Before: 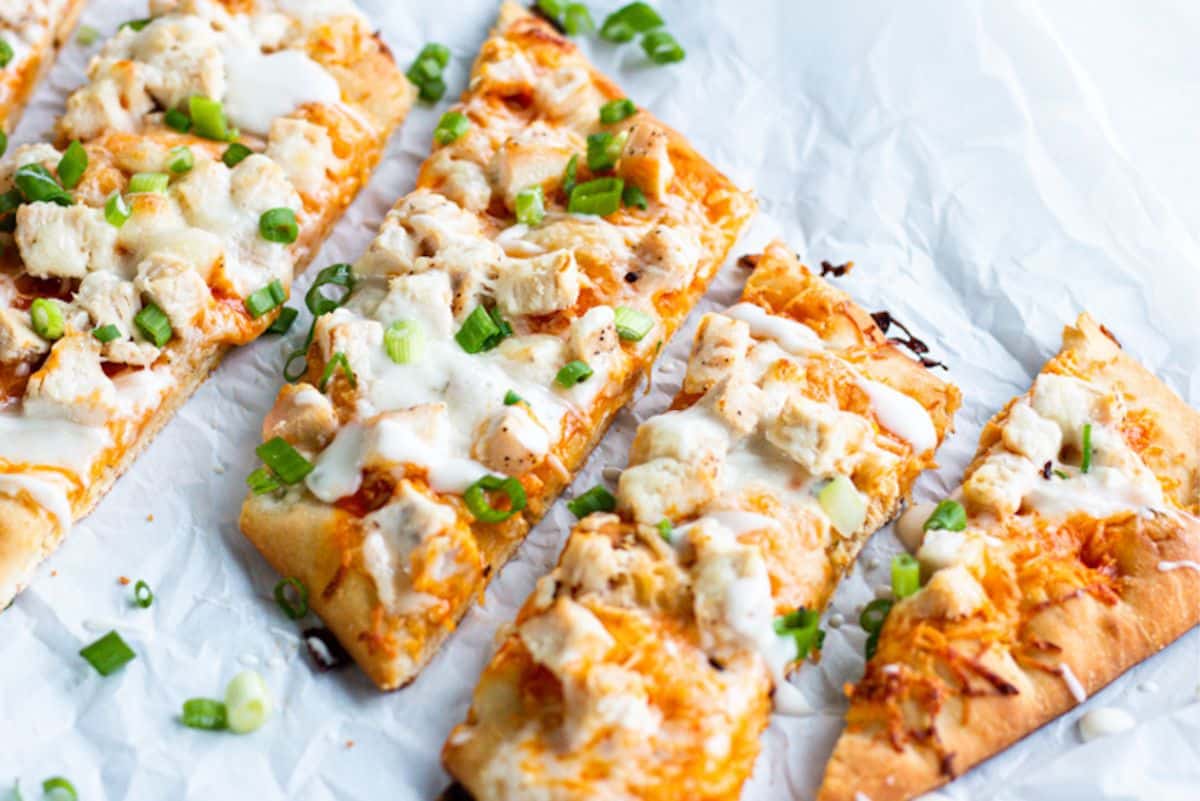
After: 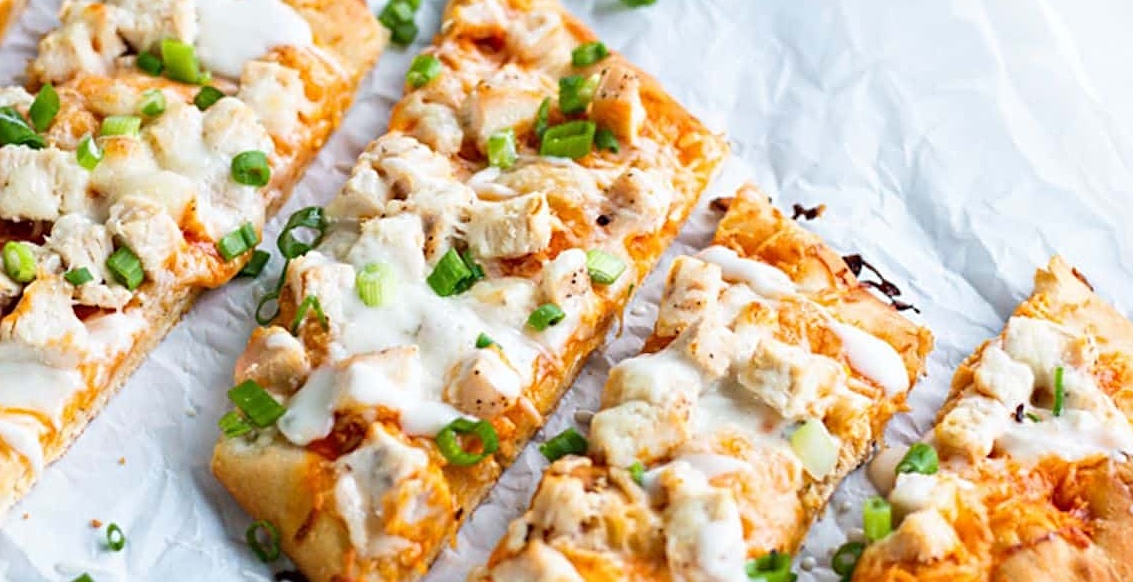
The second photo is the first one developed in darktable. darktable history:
sharpen: on, module defaults
crop: left 2.37%, top 7.165%, right 3.149%, bottom 20.153%
